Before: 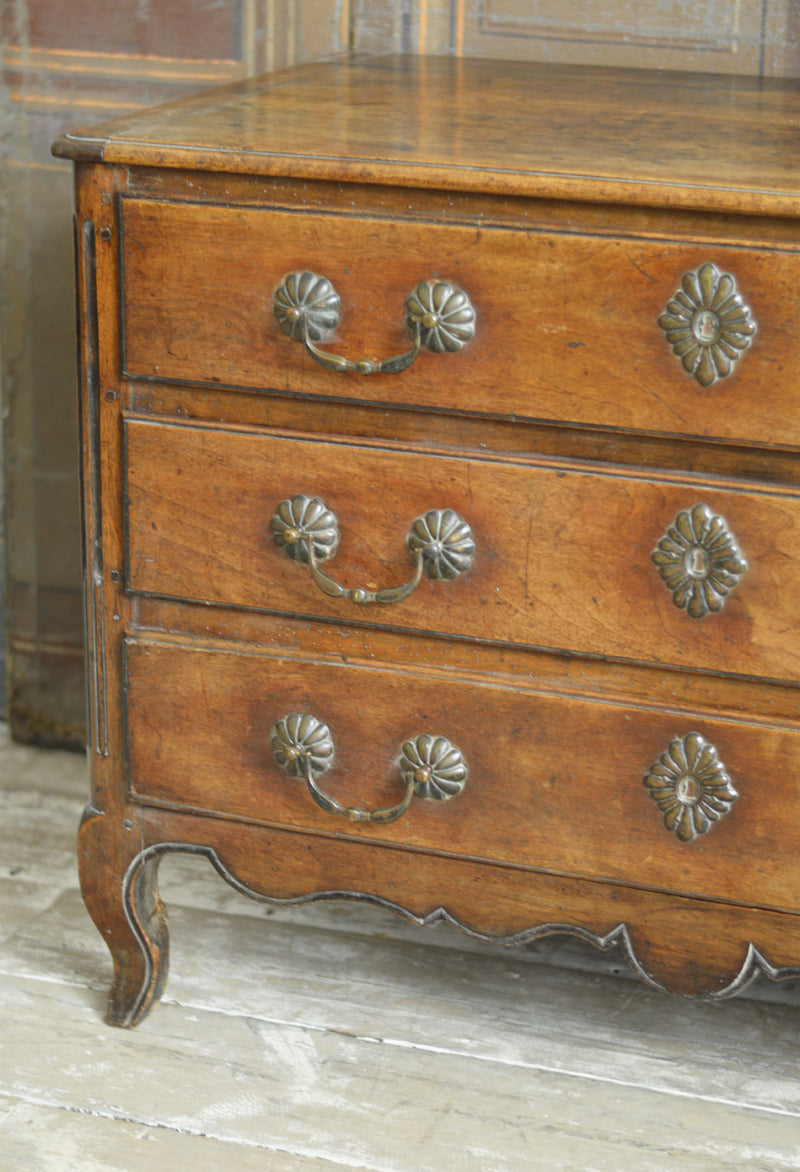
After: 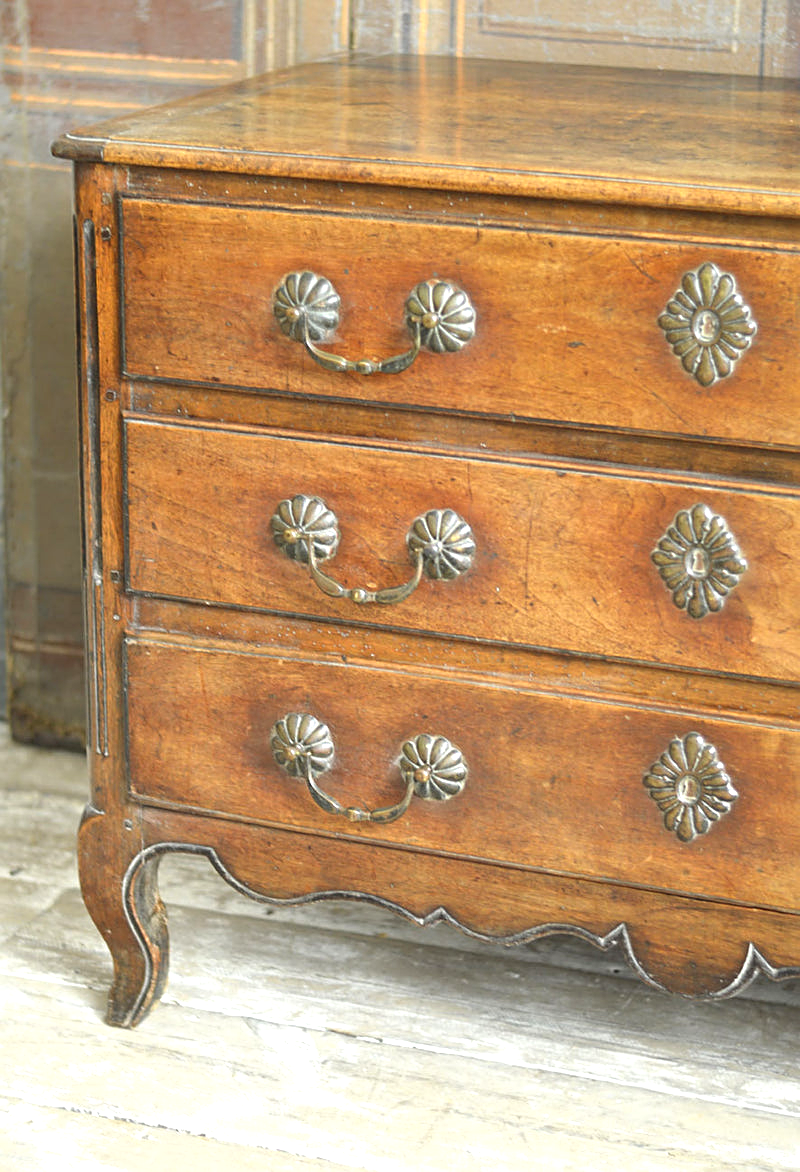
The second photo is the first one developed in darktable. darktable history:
exposure: black level correction 0, exposure 0.691 EV, compensate highlight preservation false
sharpen: amount 0.497
